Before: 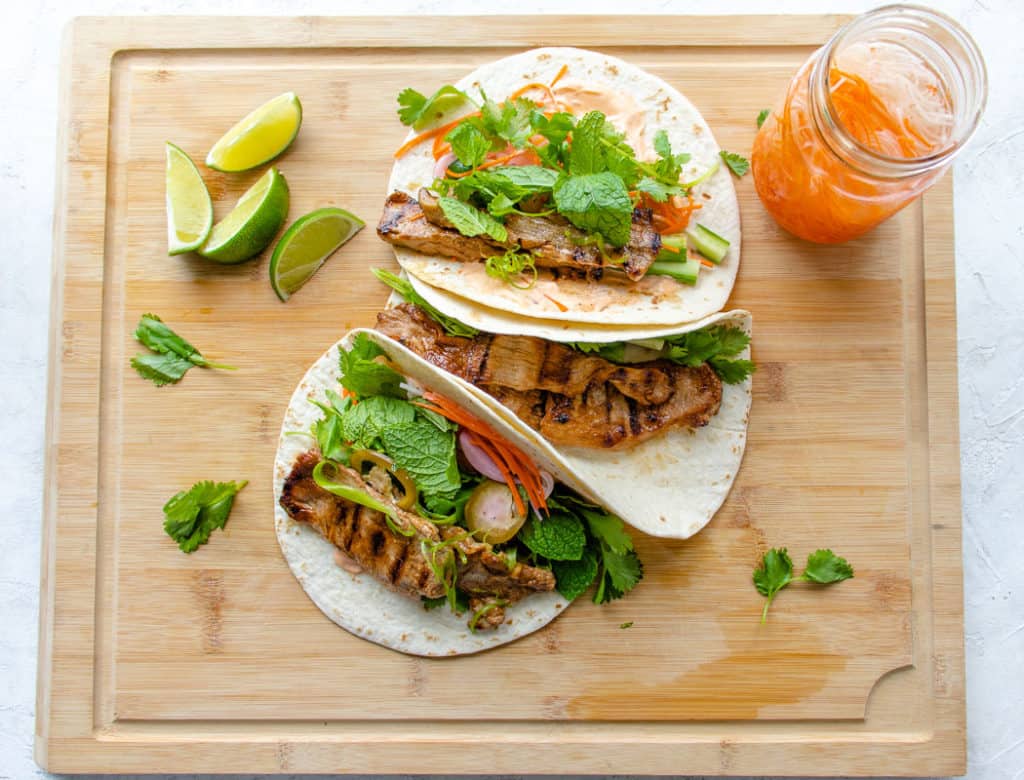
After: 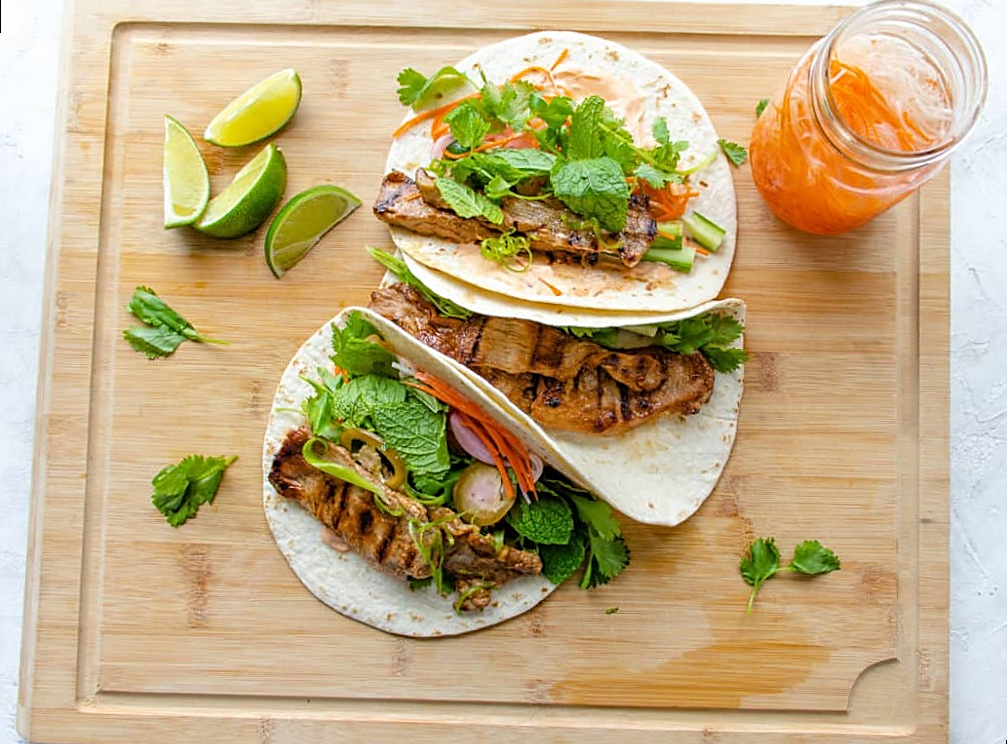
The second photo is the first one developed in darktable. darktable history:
rotate and perspective: rotation 1.57°, crop left 0.018, crop right 0.982, crop top 0.039, crop bottom 0.961
sharpen: on, module defaults
